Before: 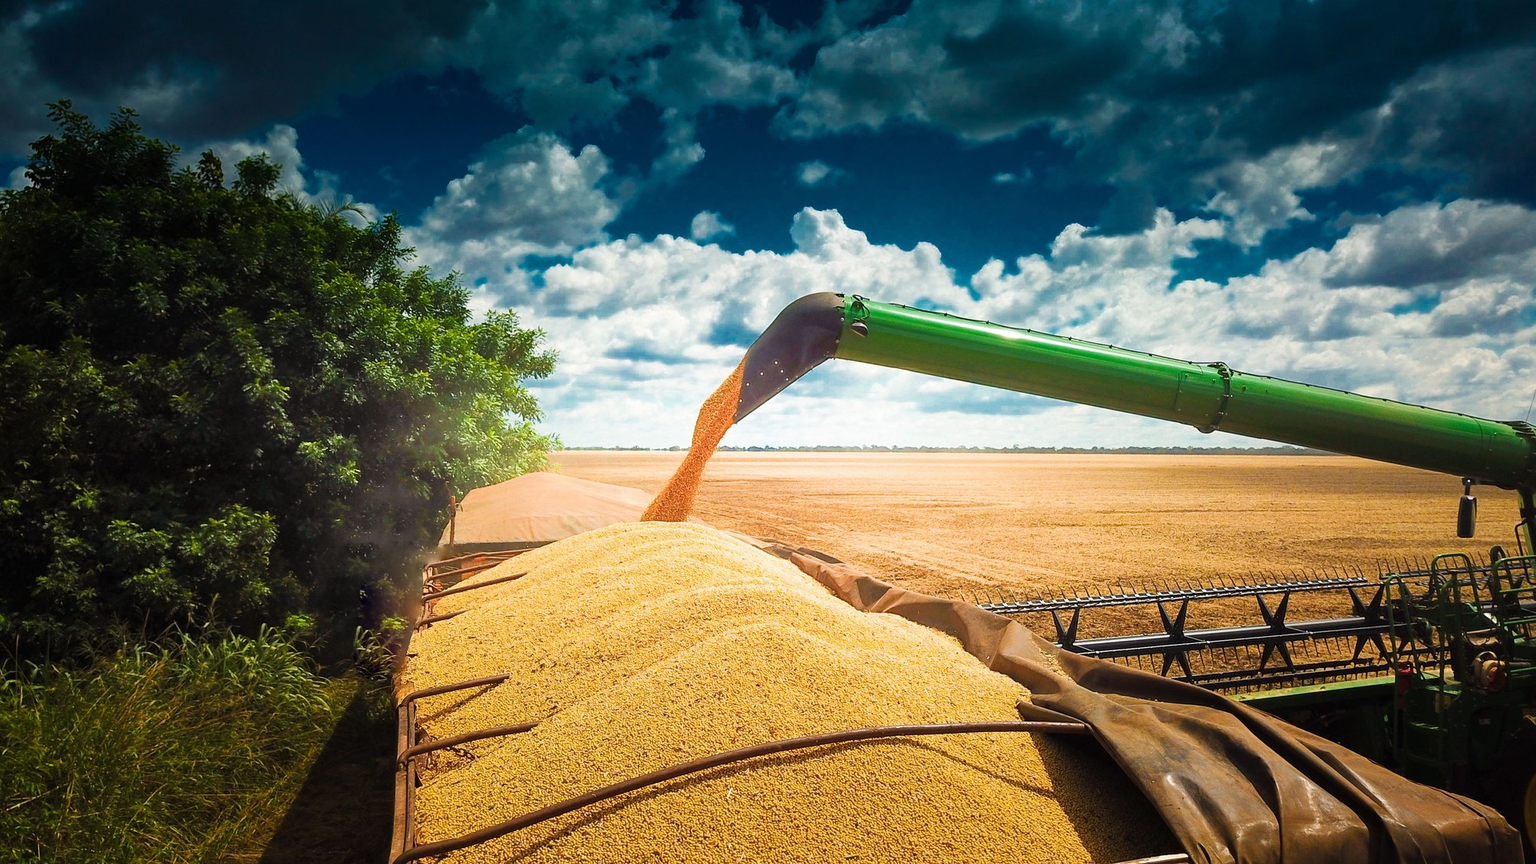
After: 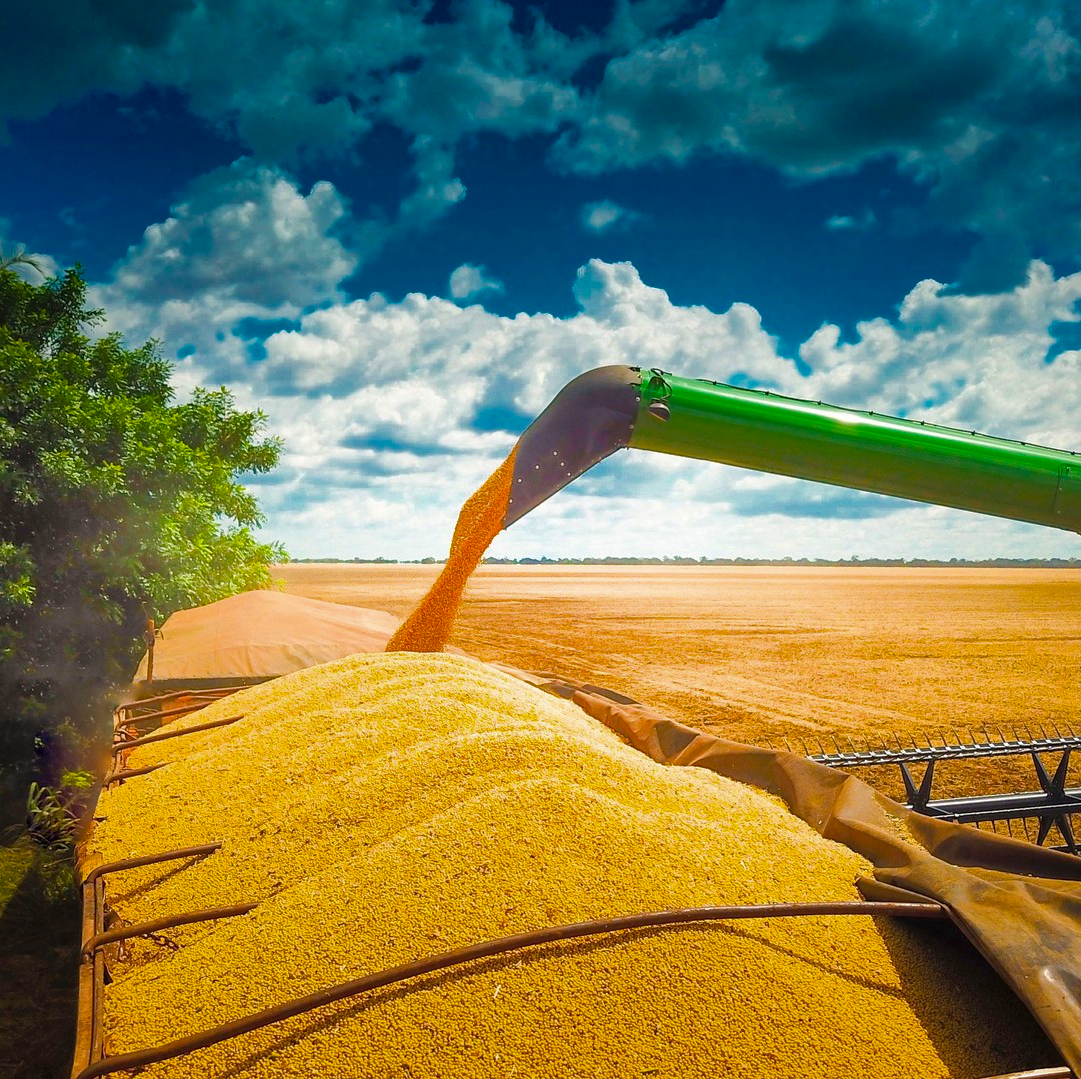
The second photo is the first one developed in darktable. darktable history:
shadows and highlights: on, module defaults
crop: left 21.638%, right 22.057%, bottom 0.003%
color balance rgb: perceptual saturation grading › global saturation 30.984%
